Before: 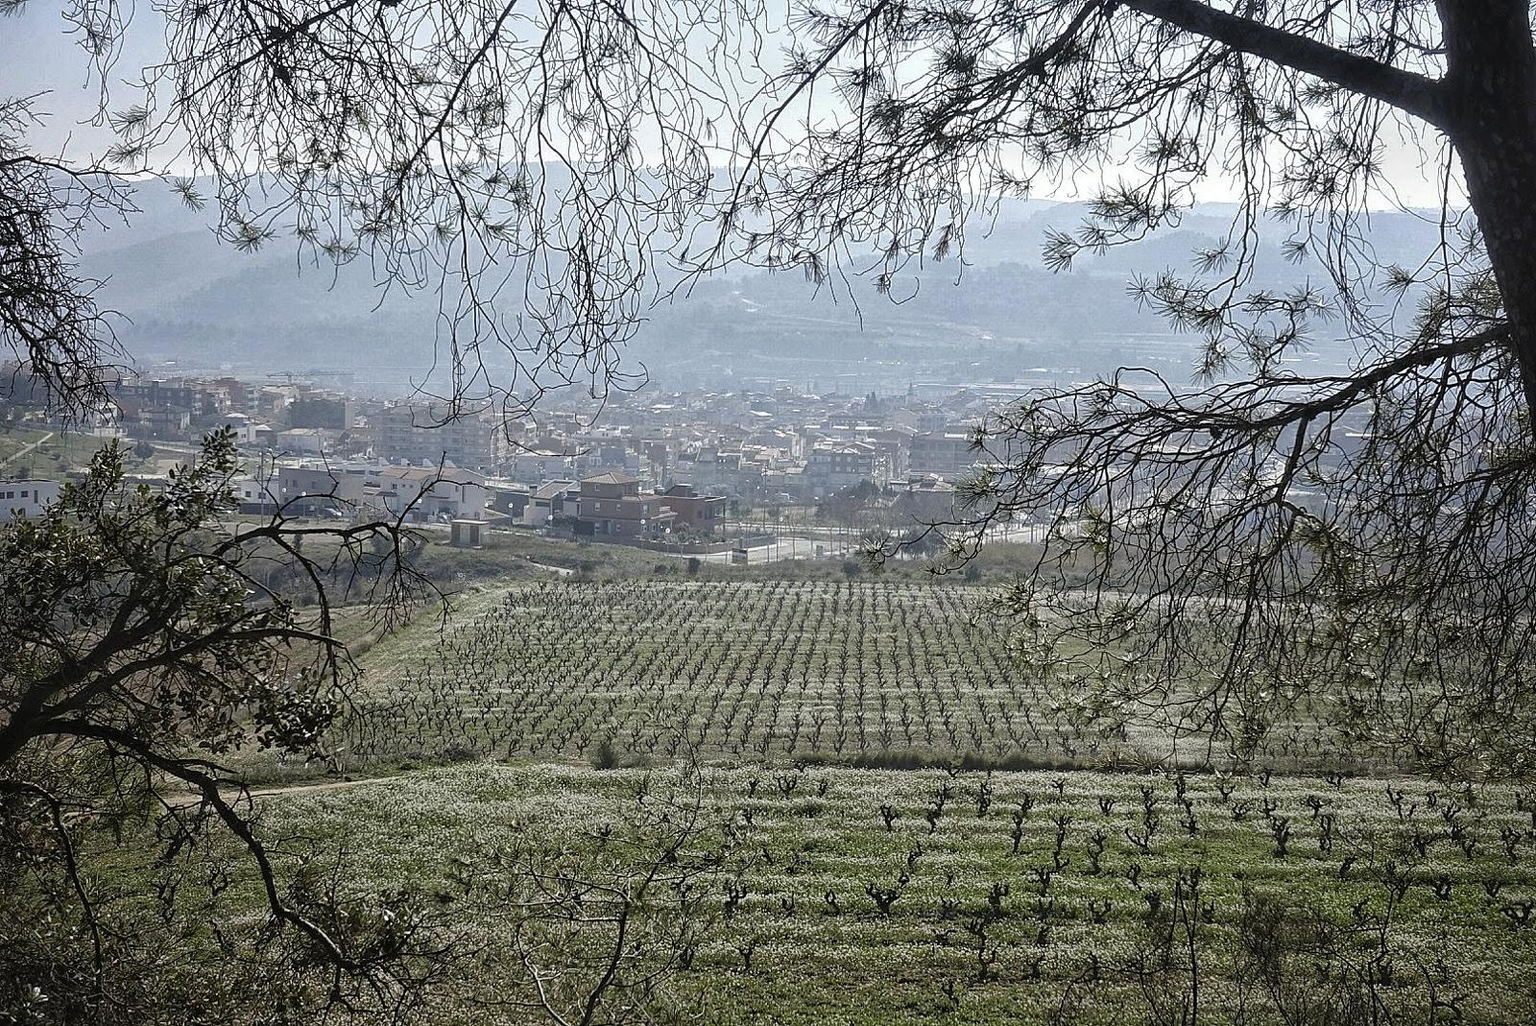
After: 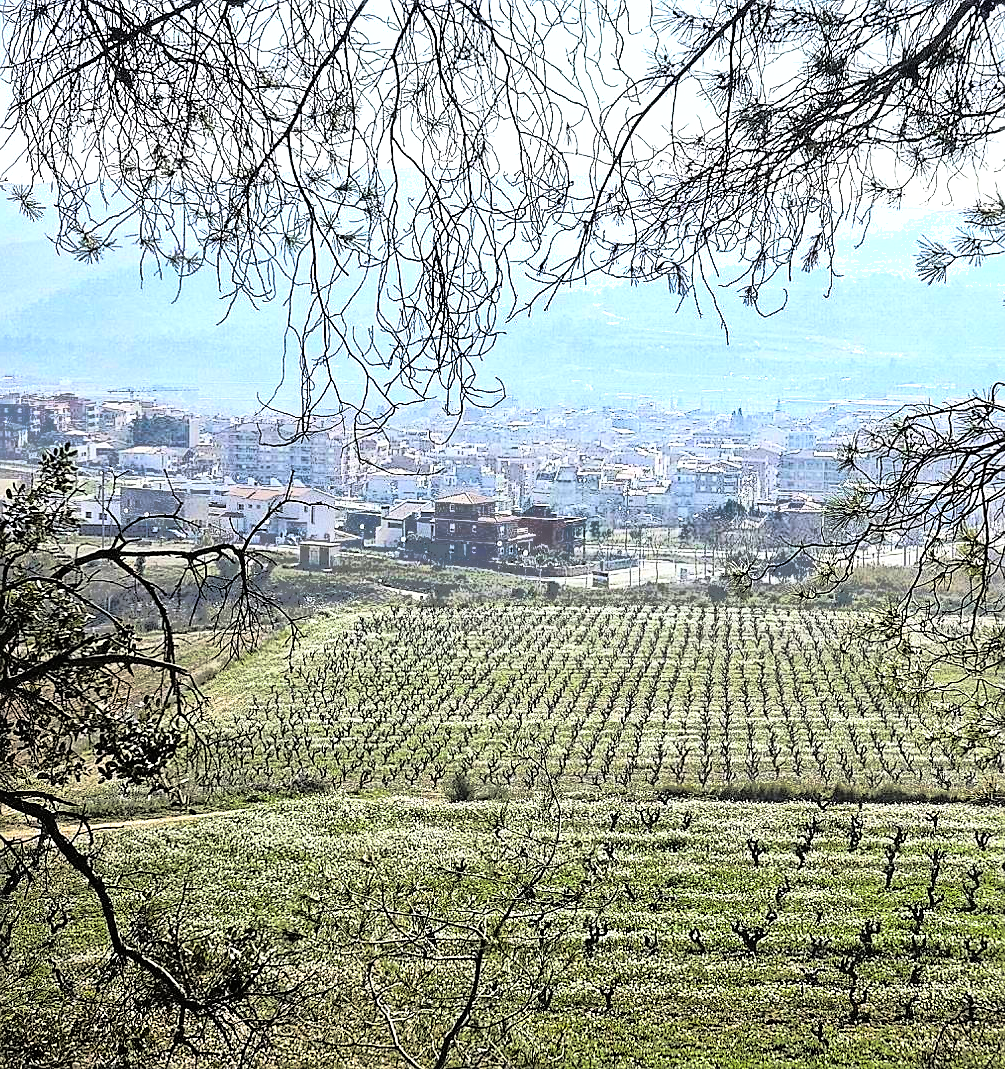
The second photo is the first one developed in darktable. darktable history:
crop: left 10.644%, right 26.528%
sharpen: on, module defaults
exposure: exposure 0.7 EV, compensate highlight preservation false
shadows and highlights: shadows -19.91, highlights -73.15
rgb curve: curves: ch0 [(0, 0) (0.21, 0.15) (0.24, 0.21) (0.5, 0.75) (0.75, 0.96) (0.89, 0.99) (1, 1)]; ch1 [(0, 0.02) (0.21, 0.13) (0.25, 0.2) (0.5, 0.67) (0.75, 0.9) (0.89, 0.97) (1, 1)]; ch2 [(0, 0.02) (0.21, 0.13) (0.25, 0.2) (0.5, 0.67) (0.75, 0.9) (0.89, 0.97) (1, 1)], compensate middle gray true
